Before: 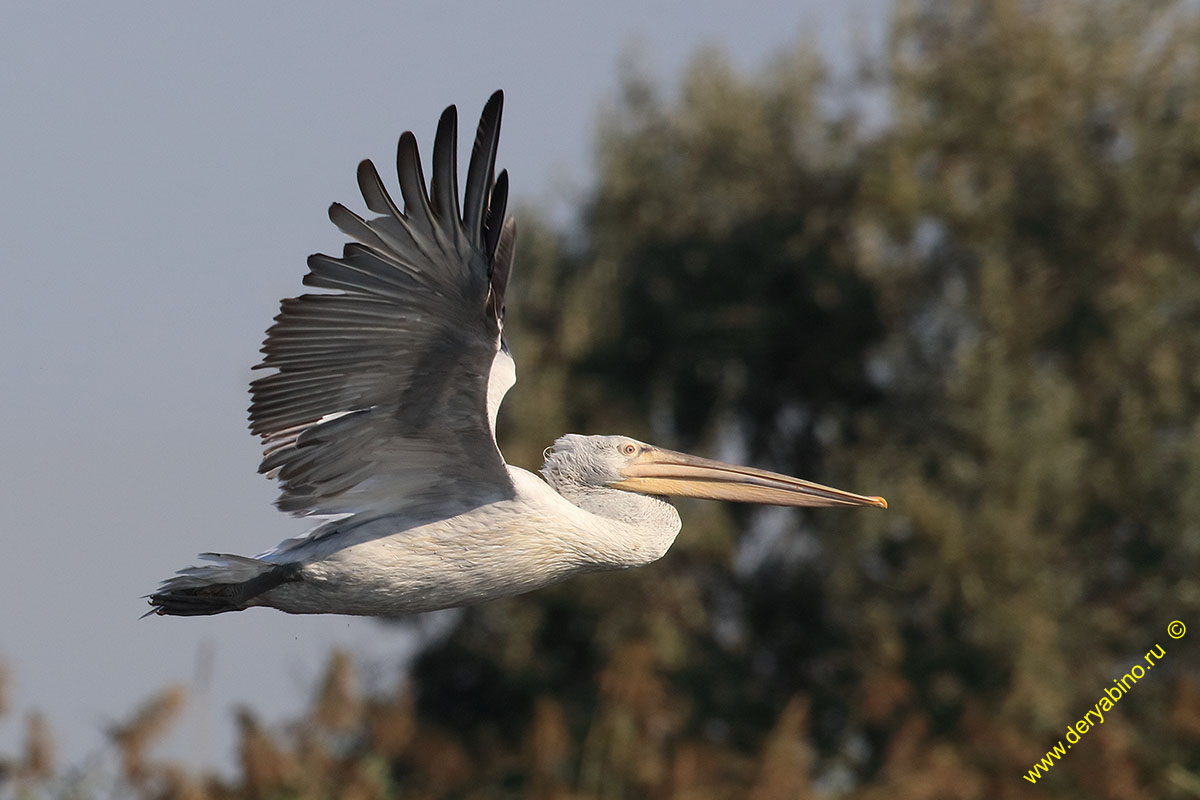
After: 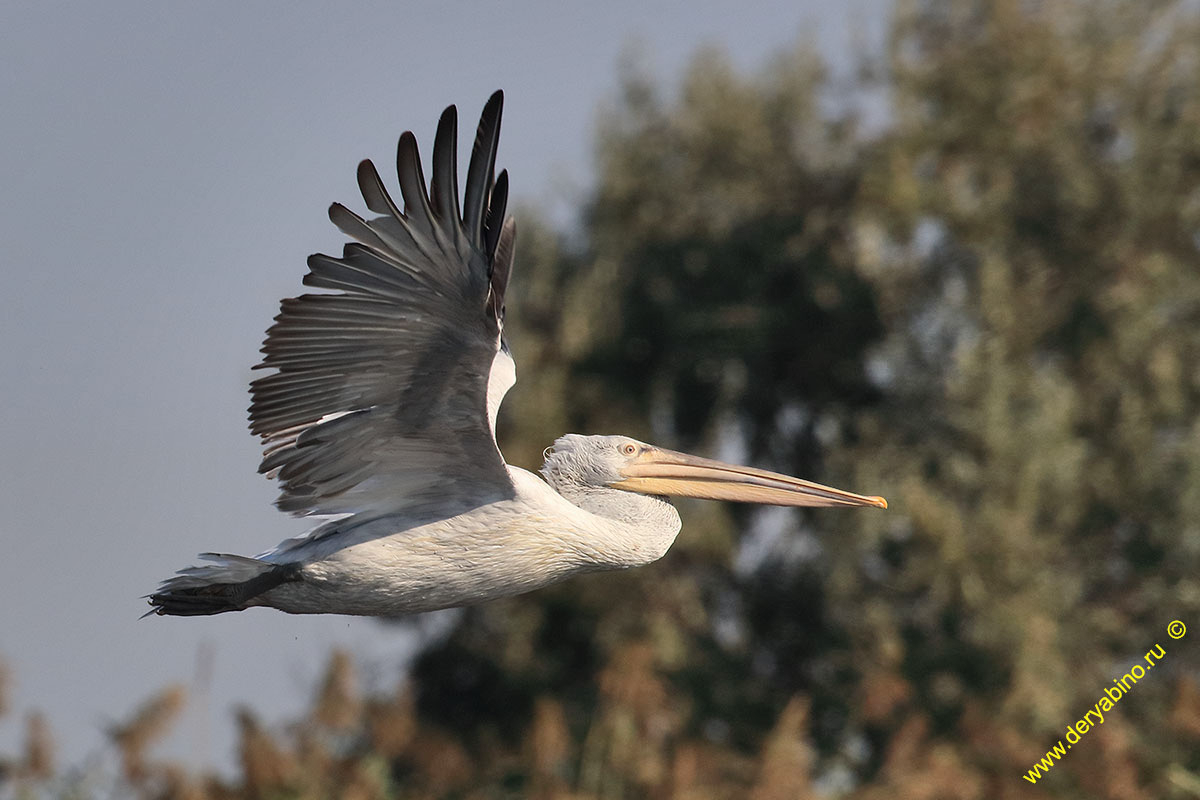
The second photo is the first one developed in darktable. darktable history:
shadows and highlights: shadows 58.52, highlights -60.31, soften with gaussian
